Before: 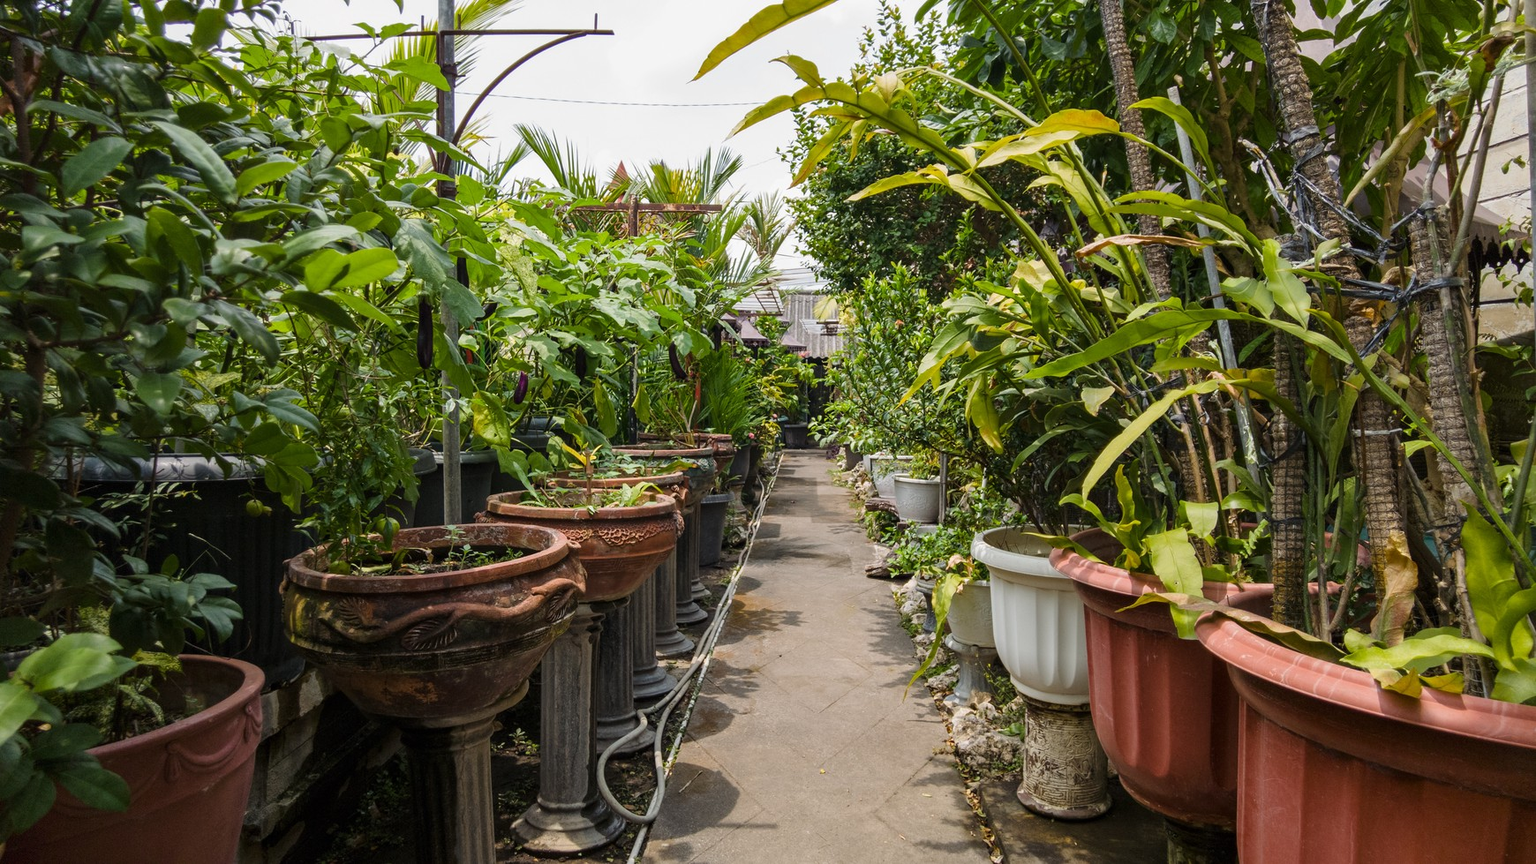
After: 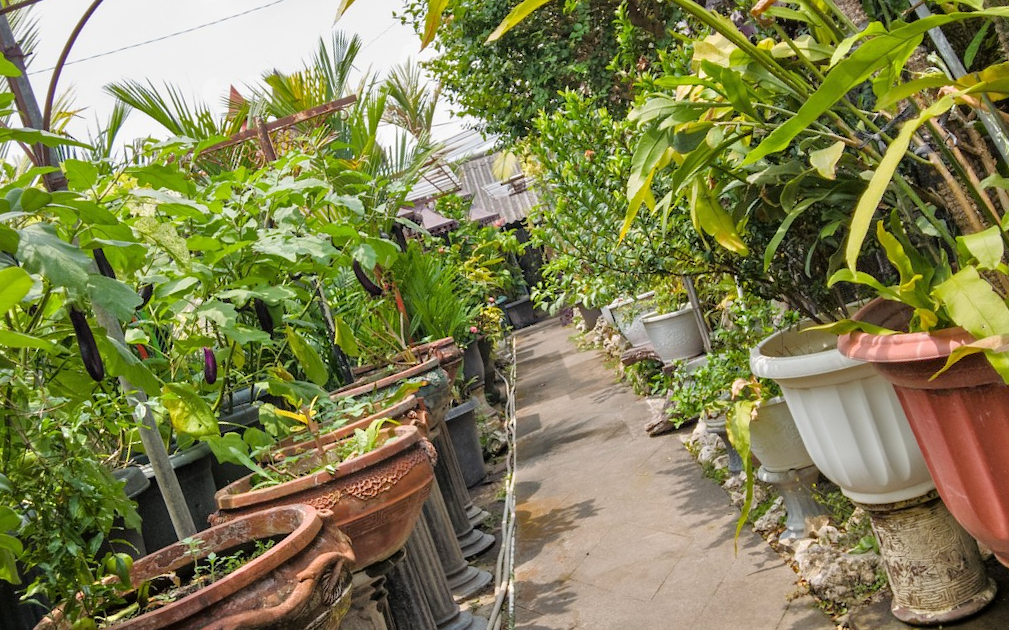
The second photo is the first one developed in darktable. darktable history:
crop and rotate: angle 19.44°, left 6.852%, right 4.083%, bottom 1.171%
tone equalizer: -7 EV 0.158 EV, -6 EV 0.584 EV, -5 EV 1.16 EV, -4 EV 1.35 EV, -3 EV 1.13 EV, -2 EV 0.6 EV, -1 EV 0.161 EV
